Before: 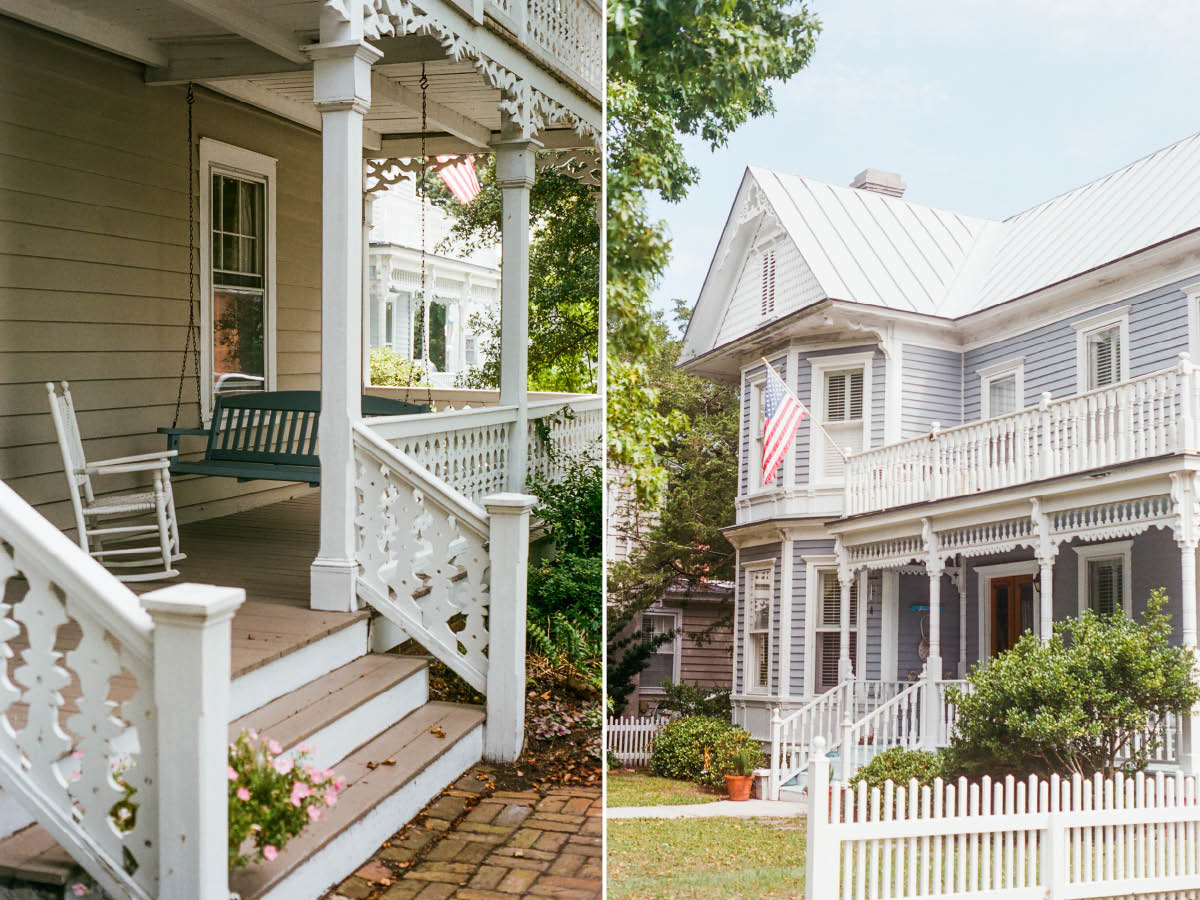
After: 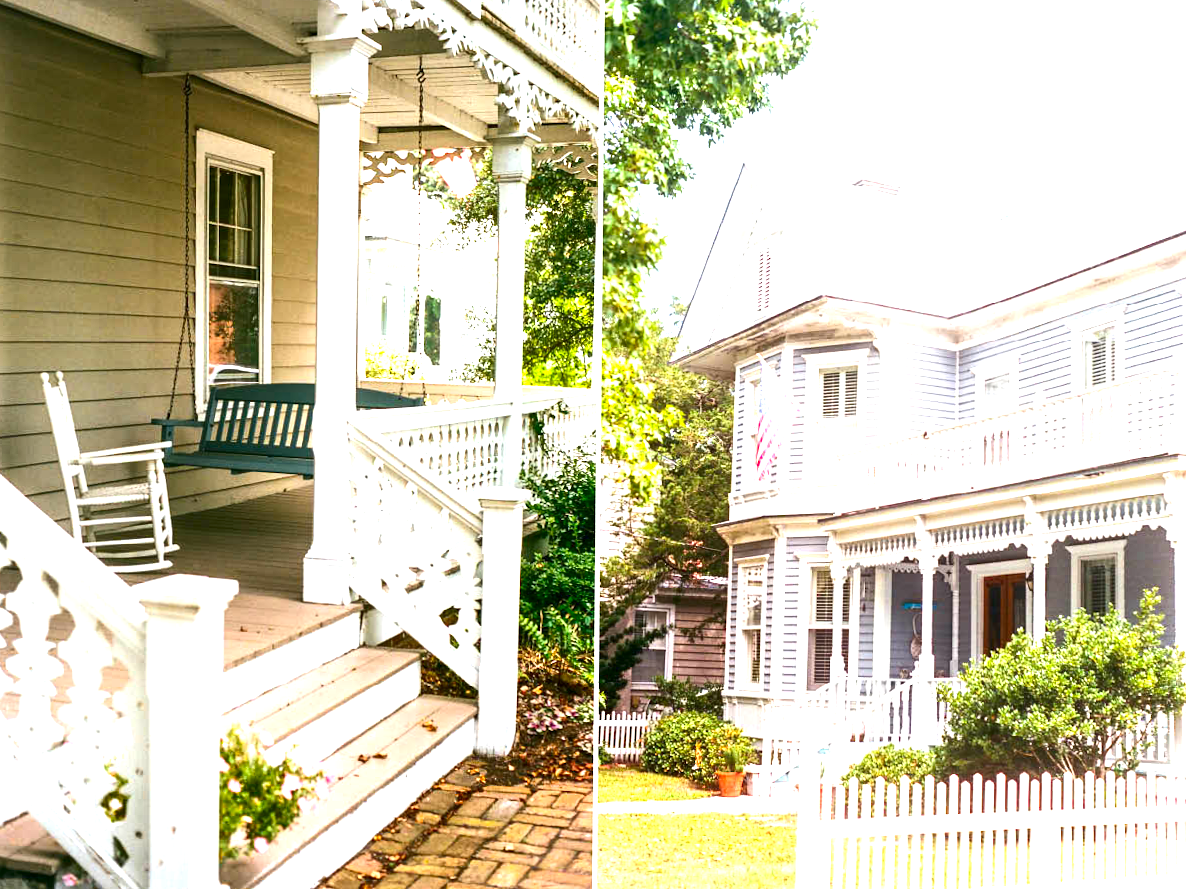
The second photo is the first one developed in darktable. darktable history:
exposure: black level correction 0, exposure 1.45 EV, compensate exposure bias true, compensate highlight preservation false
contrast brightness saturation: contrast 0.12, brightness -0.12, saturation 0.2
crop and rotate: angle -0.5°
